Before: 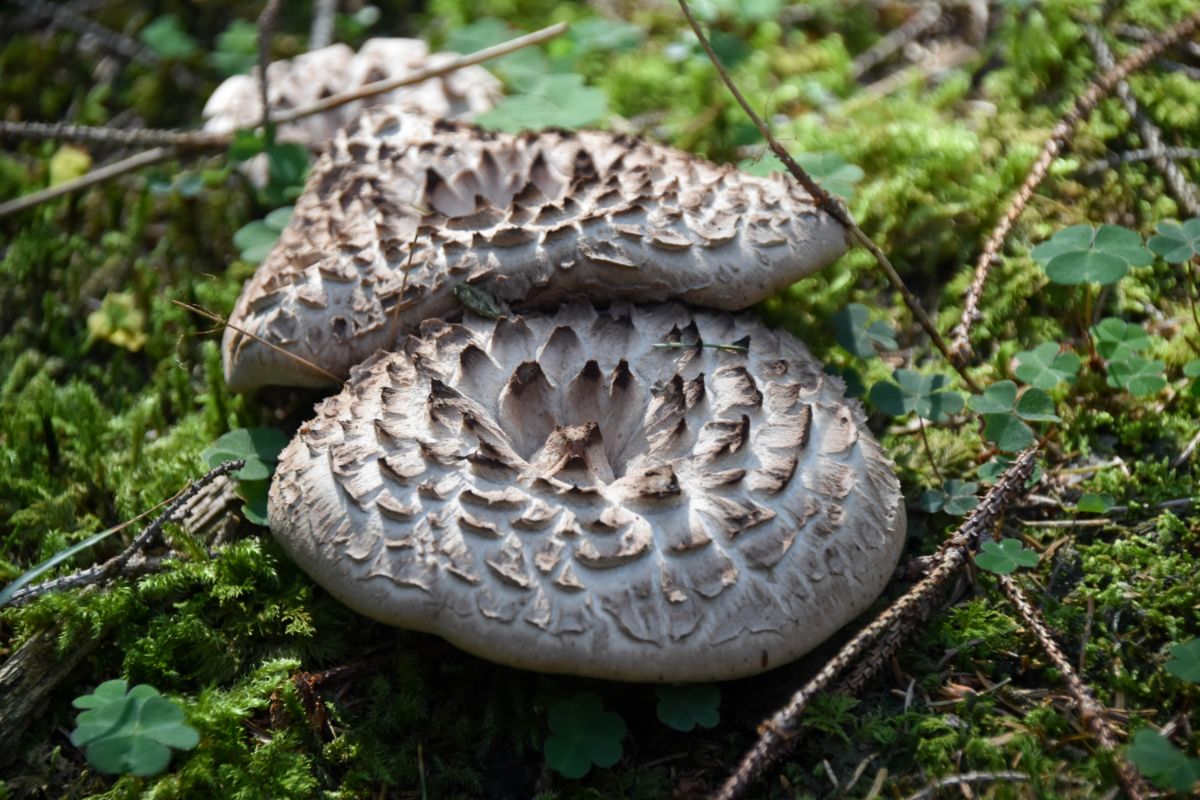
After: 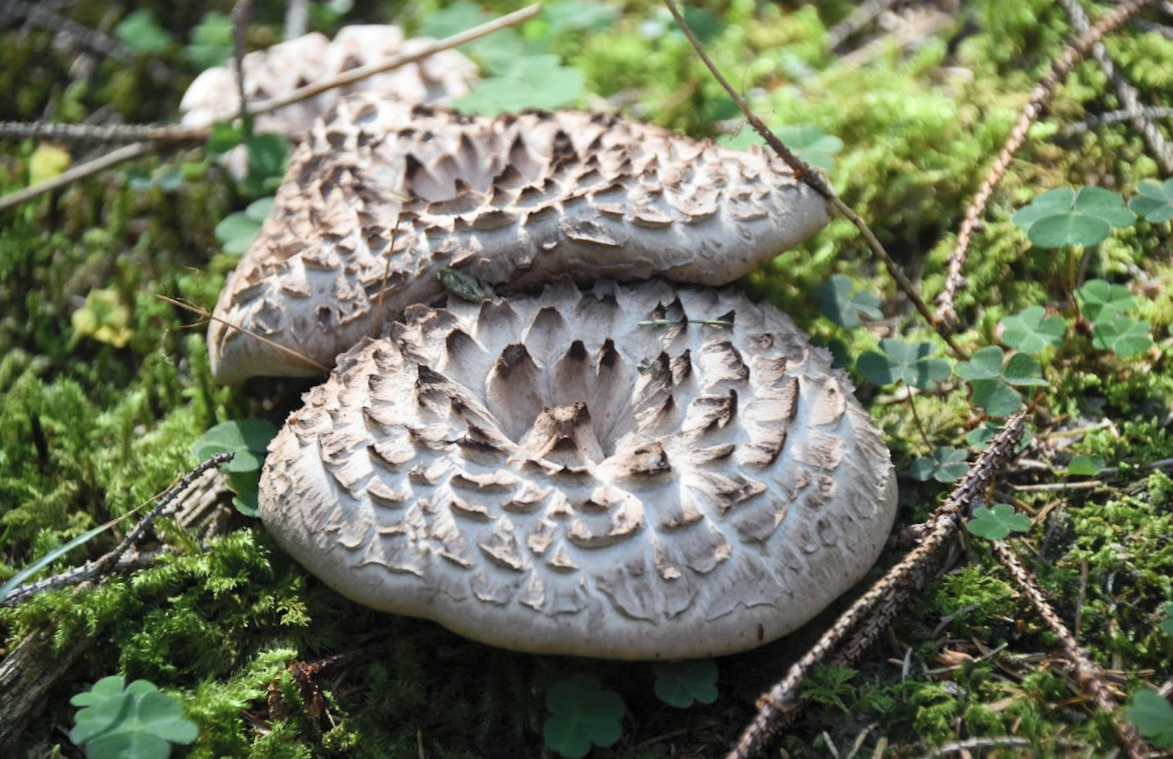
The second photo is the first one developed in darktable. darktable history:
contrast brightness saturation: contrast 0.14, brightness 0.21
rotate and perspective: rotation -2°, crop left 0.022, crop right 0.978, crop top 0.049, crop bottom 0.951
